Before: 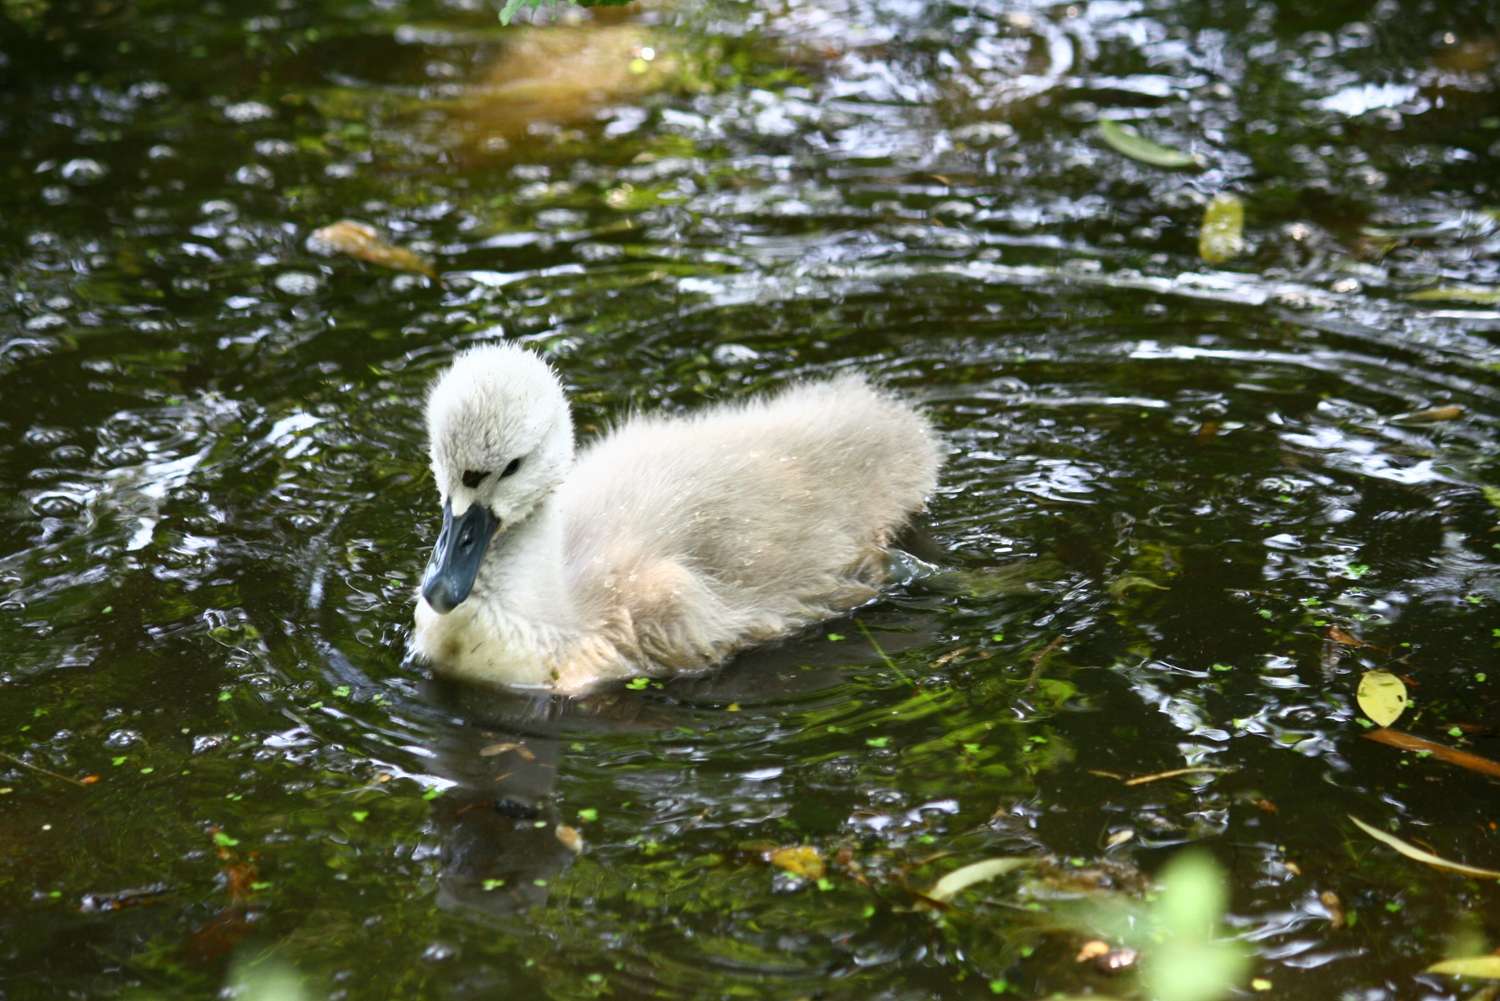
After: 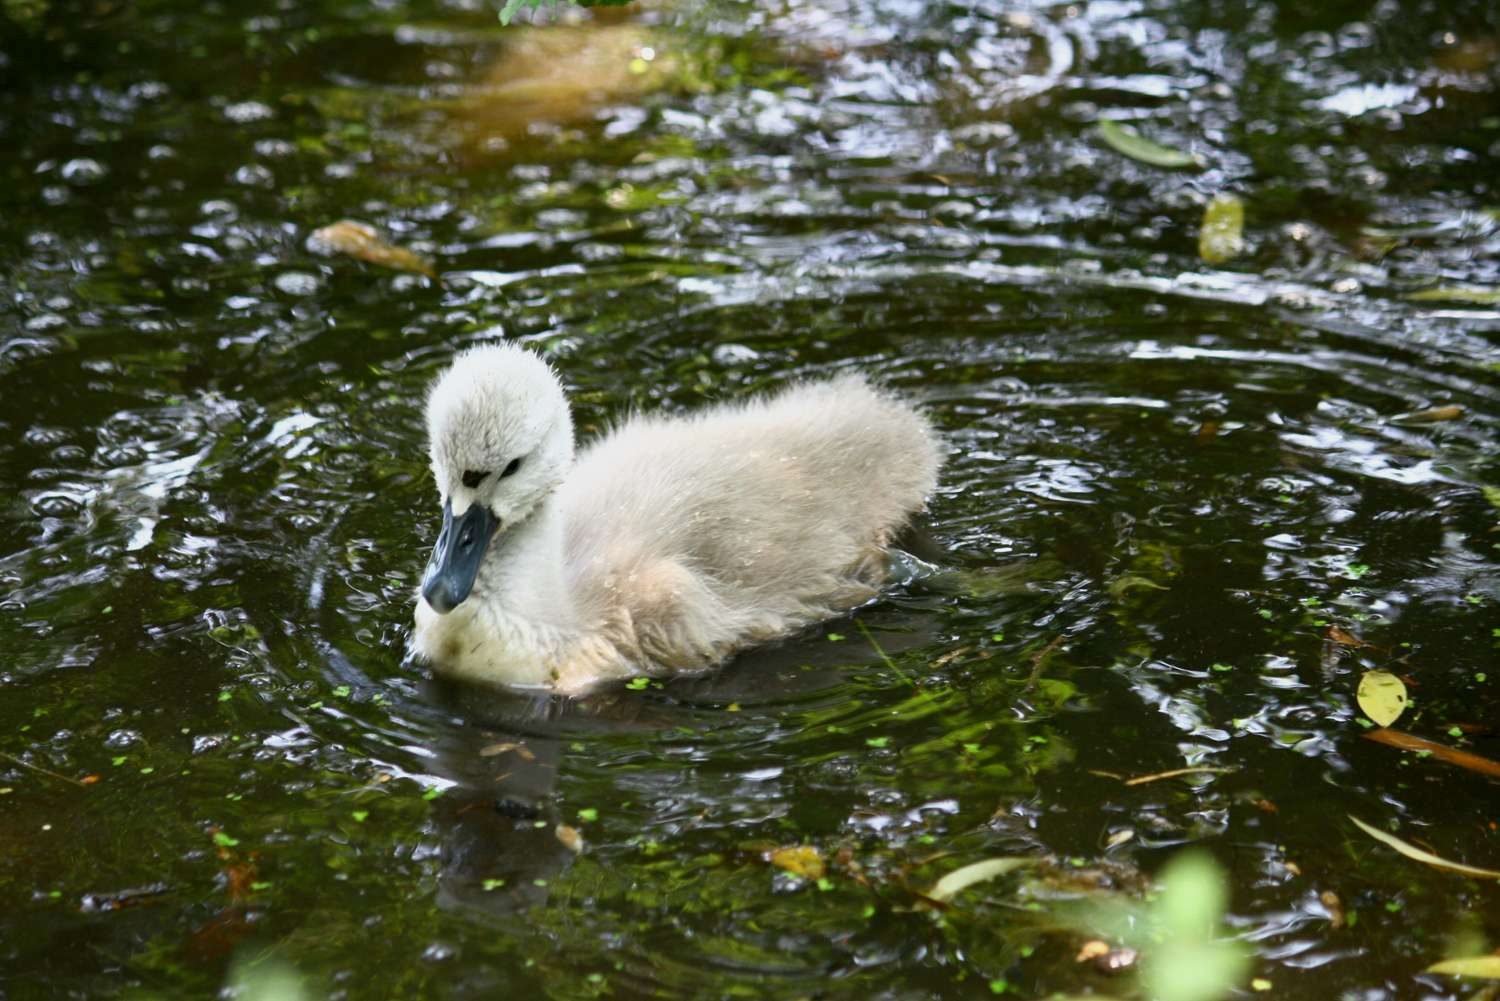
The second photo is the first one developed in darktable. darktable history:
exposure: black level correction 0.001, exposure -0.197 EV, compensate highlight preservation false
